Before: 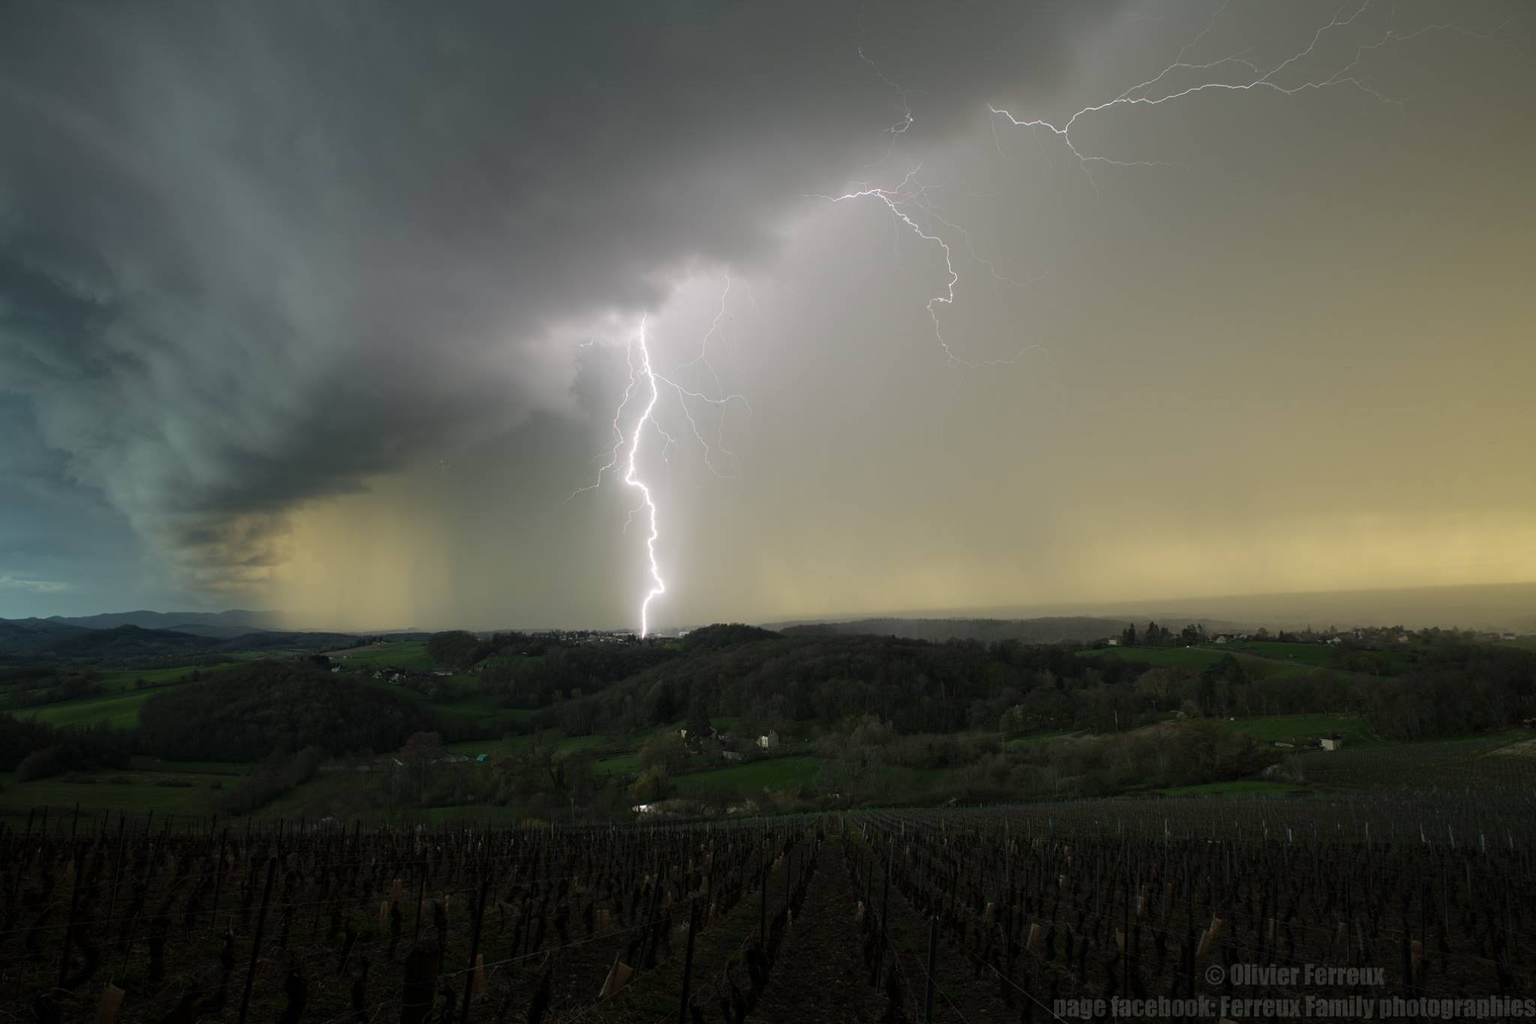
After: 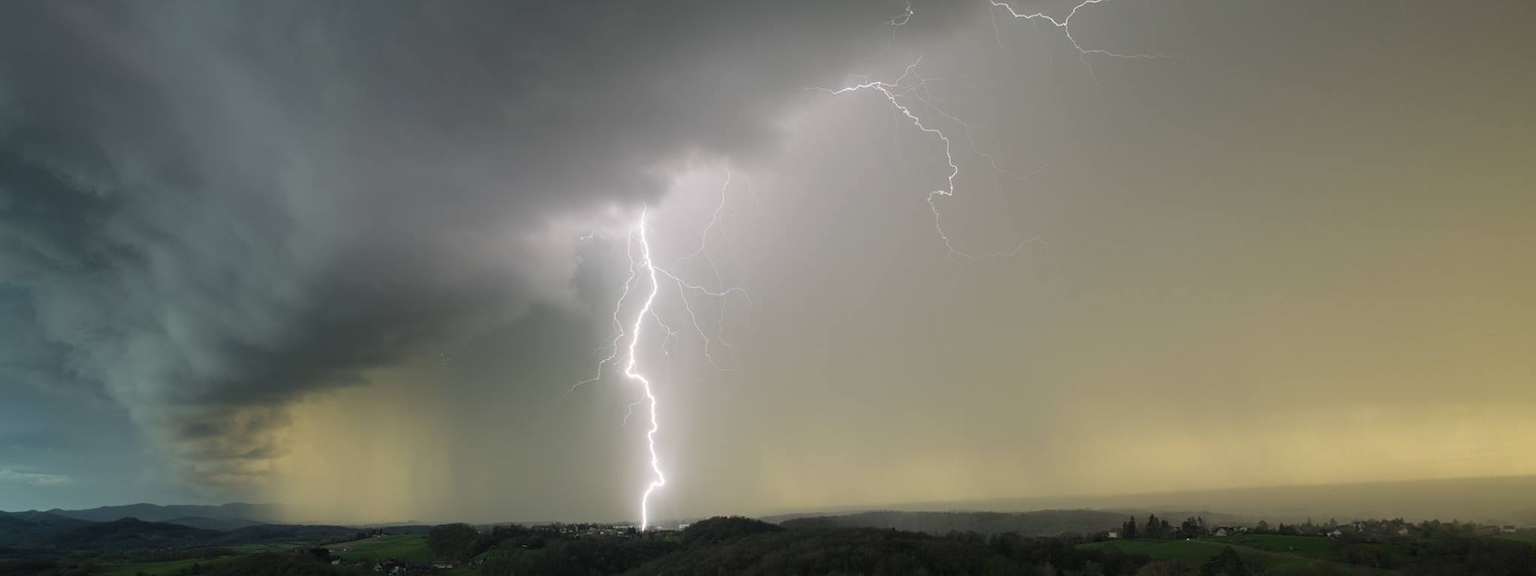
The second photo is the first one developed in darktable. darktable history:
crop and rotate: top 10.525%, bottom 33.066%
